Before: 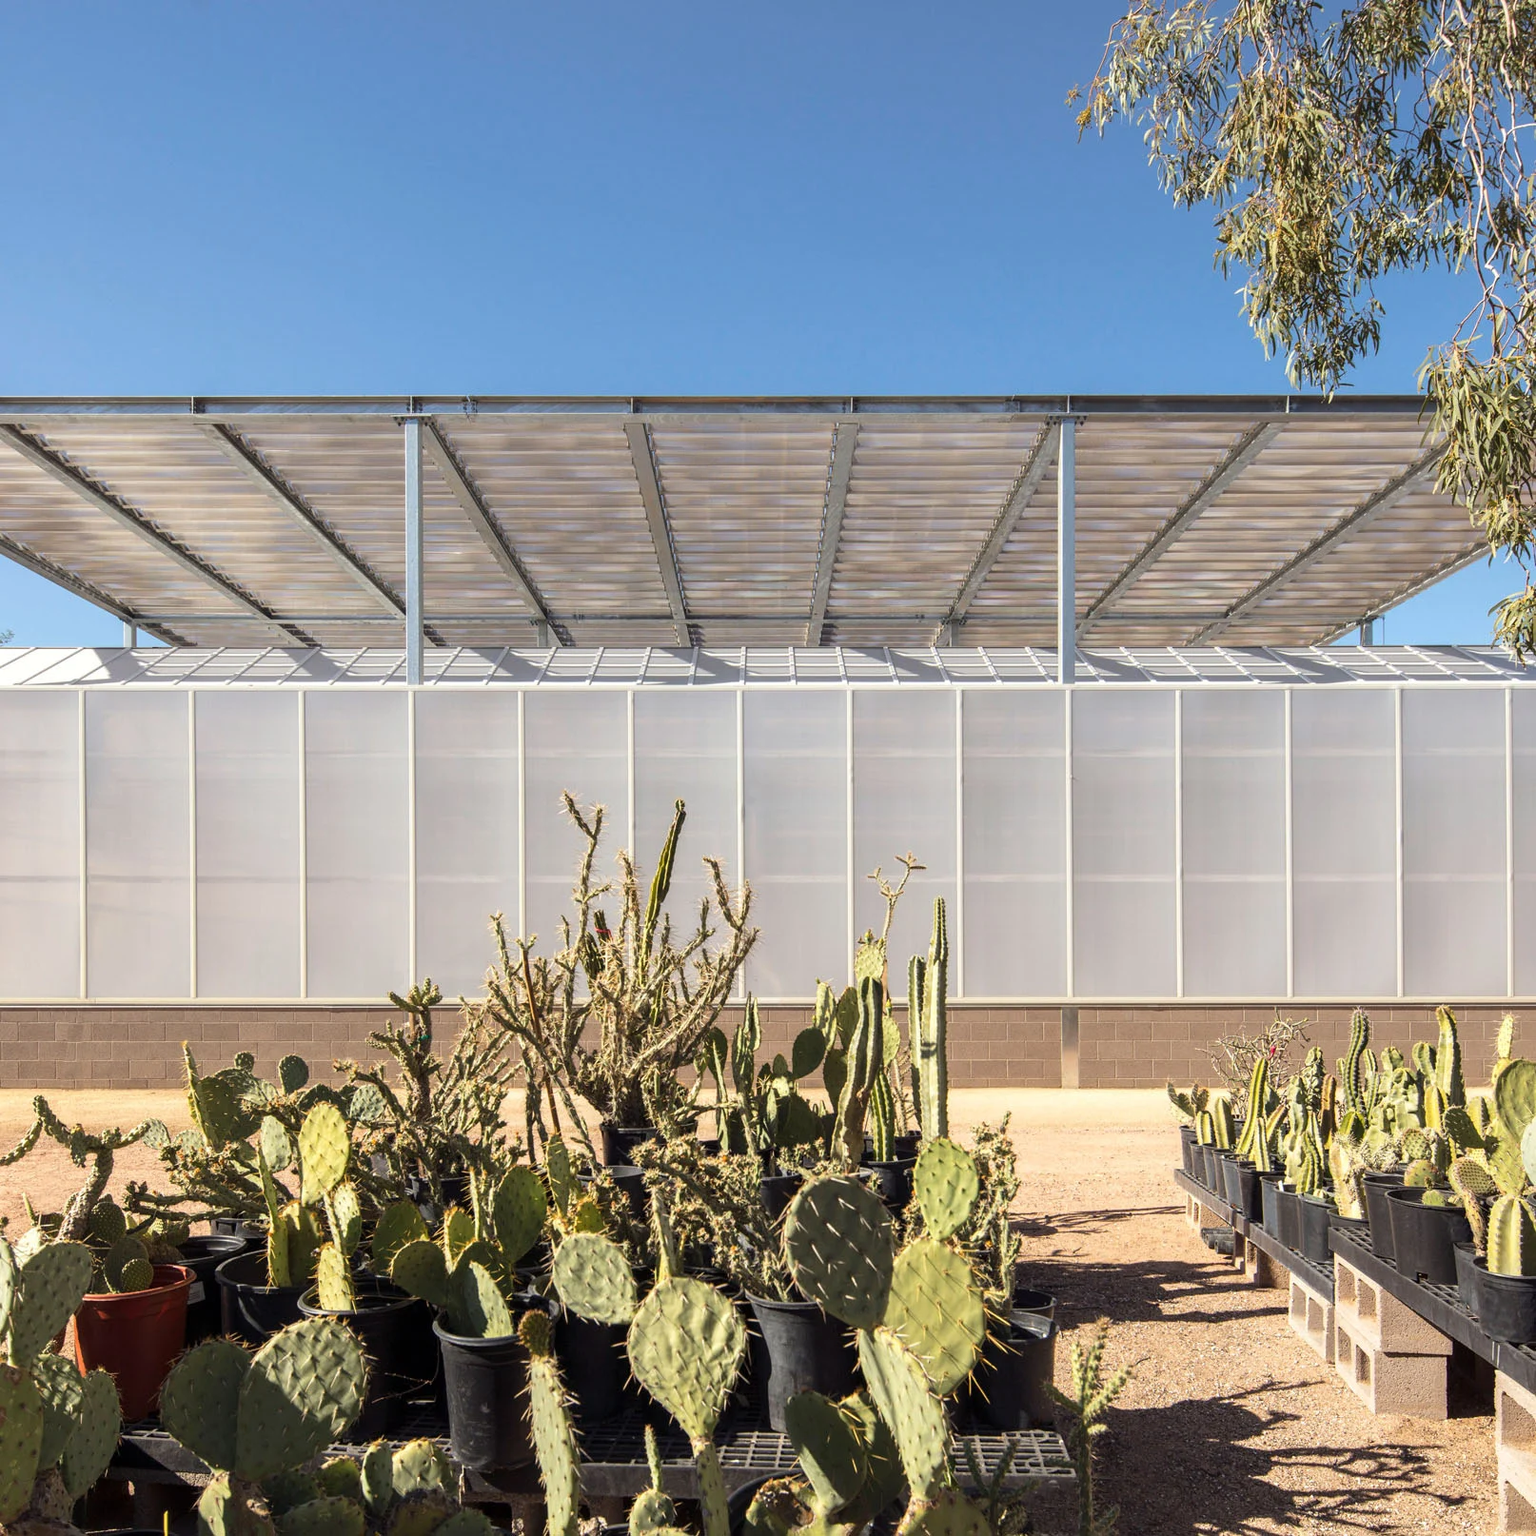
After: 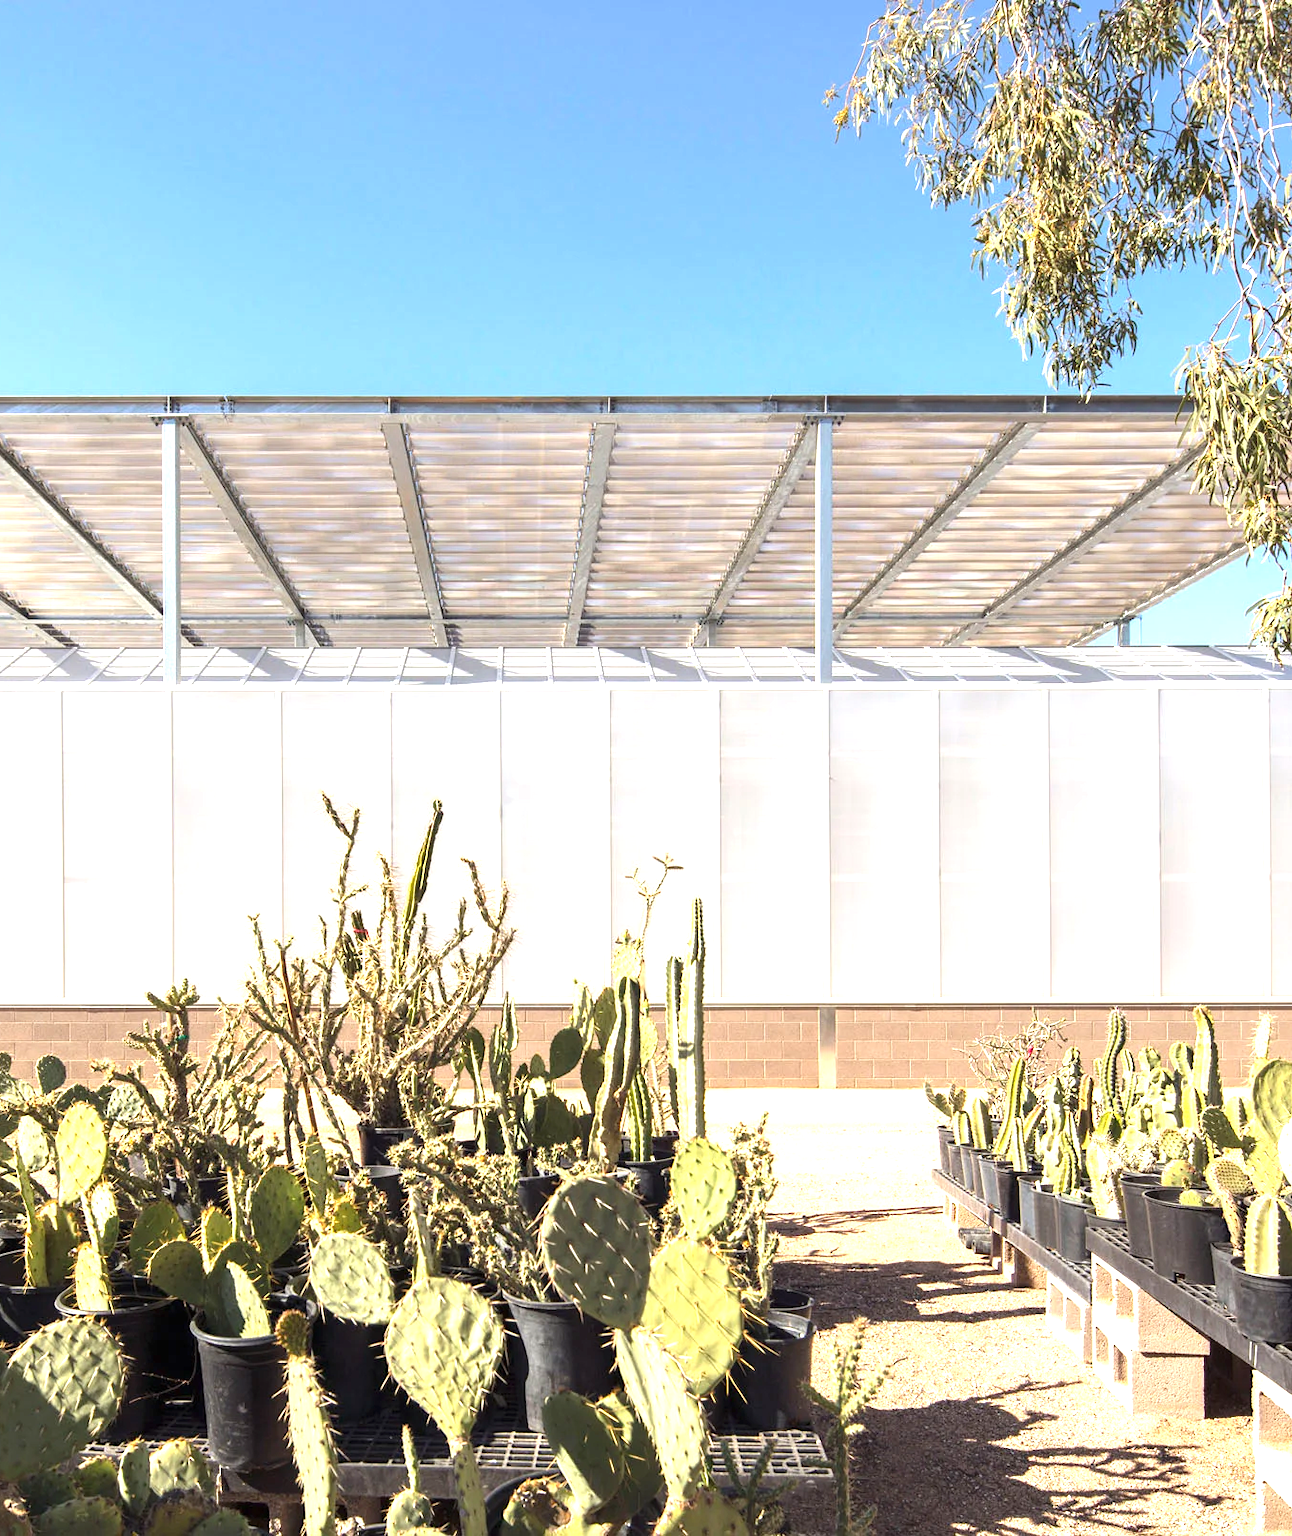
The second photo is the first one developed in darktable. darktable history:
exposure: black level correction 0, exposure 1.125 EV, compensate highlight preservation false
crop: left 15.854%
